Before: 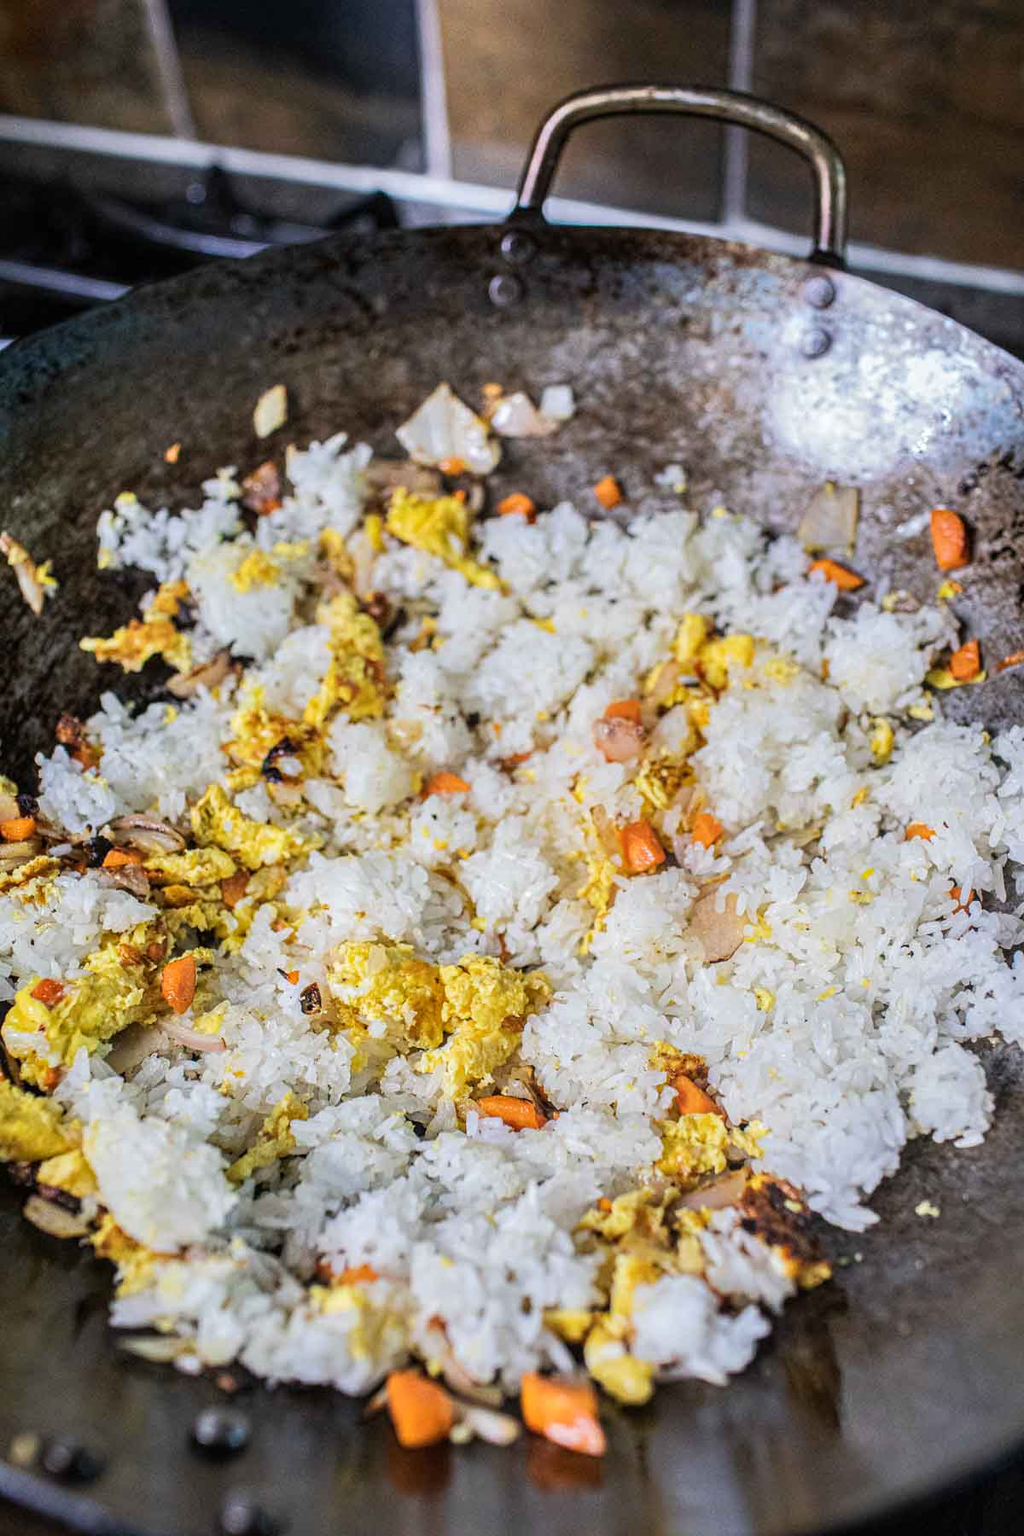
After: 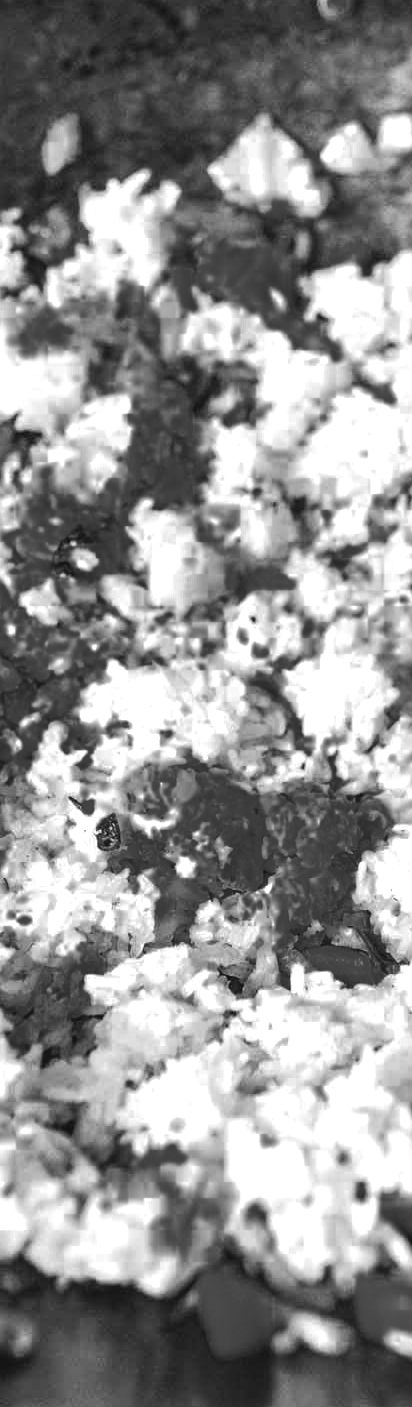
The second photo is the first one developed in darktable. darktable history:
base curve: curves: ch0 [(0, 0) (0.262, 0.32) (0.722, 0.705) (1, 1)], preserve colors none
color zones: curves: ch0 [(0.287, 0.048) (0.493, 0.484) (0.737, 0.816)]; ch1 [(0, 0) (0.143, 0) (0.286, 0) (0.429, 0) (0.571, 0) (0.714, 0) (0.857, 0)]
crop and rotate: left 21.41%, top 18.794%, right 44.252%, bottom 2.985%
color balance rgb: highlights gain › luminance 17.105%, highlights gain › chroma 2.88%, highlights gain › hue 262.87°, global offset › luminance 0.472%, perceptual saturation grading › global saturation 19.729%
